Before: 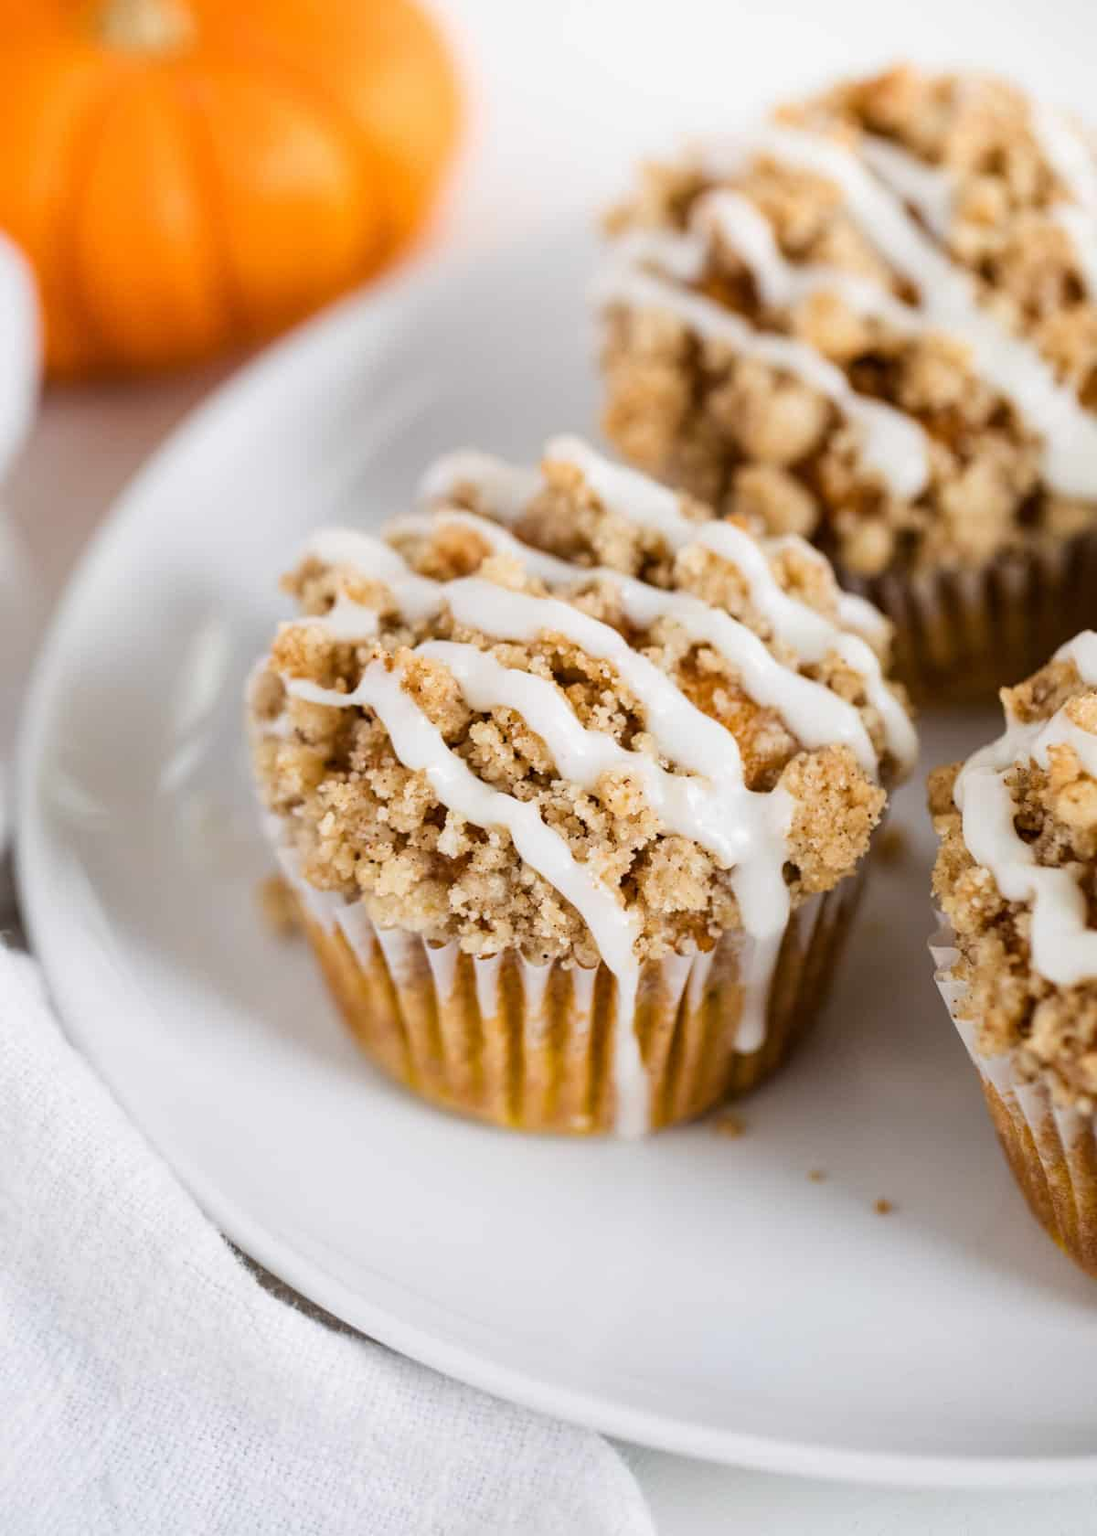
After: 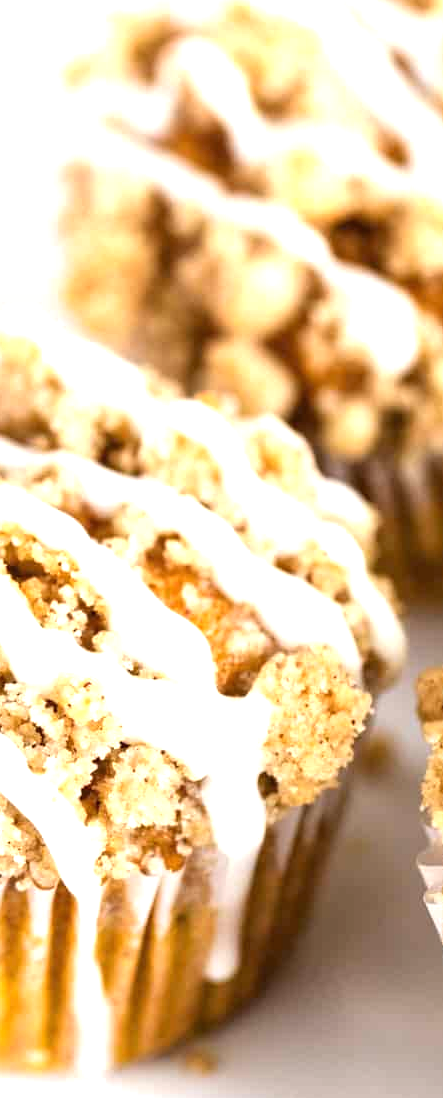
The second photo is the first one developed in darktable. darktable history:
exposure: black level correction 0, exposure 1.095 EV, compensate exposure bias true, compensate highlight preservation false
crop and rotate: left 49.894%, top 10.144%, right 13.147%, bottom 24.458%
